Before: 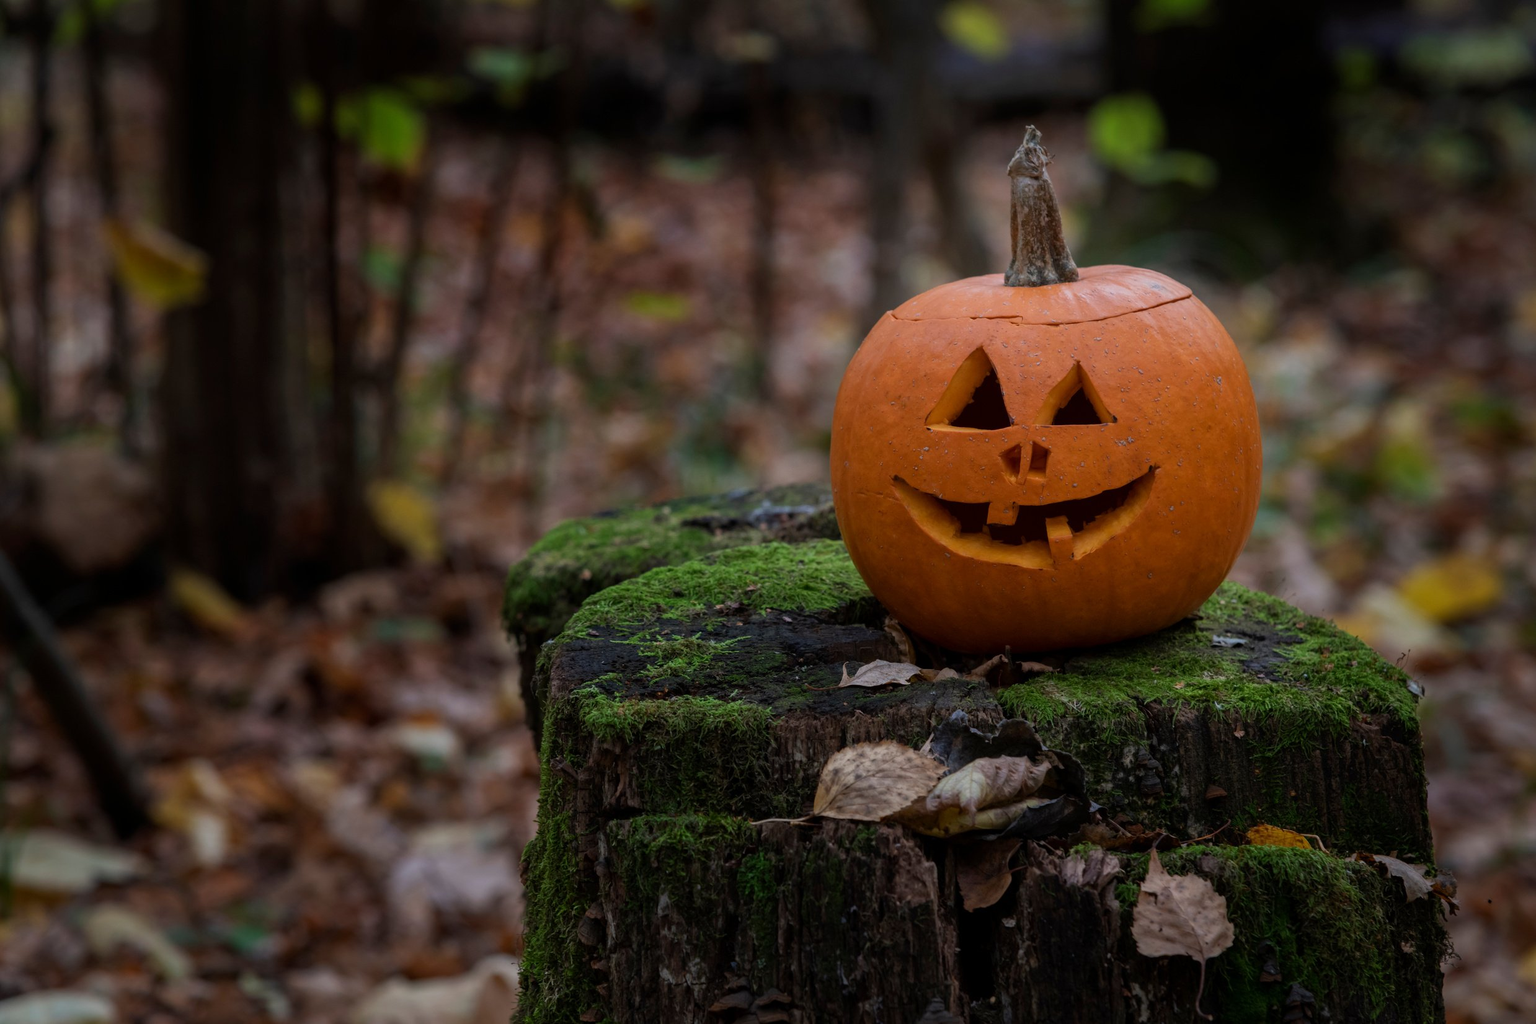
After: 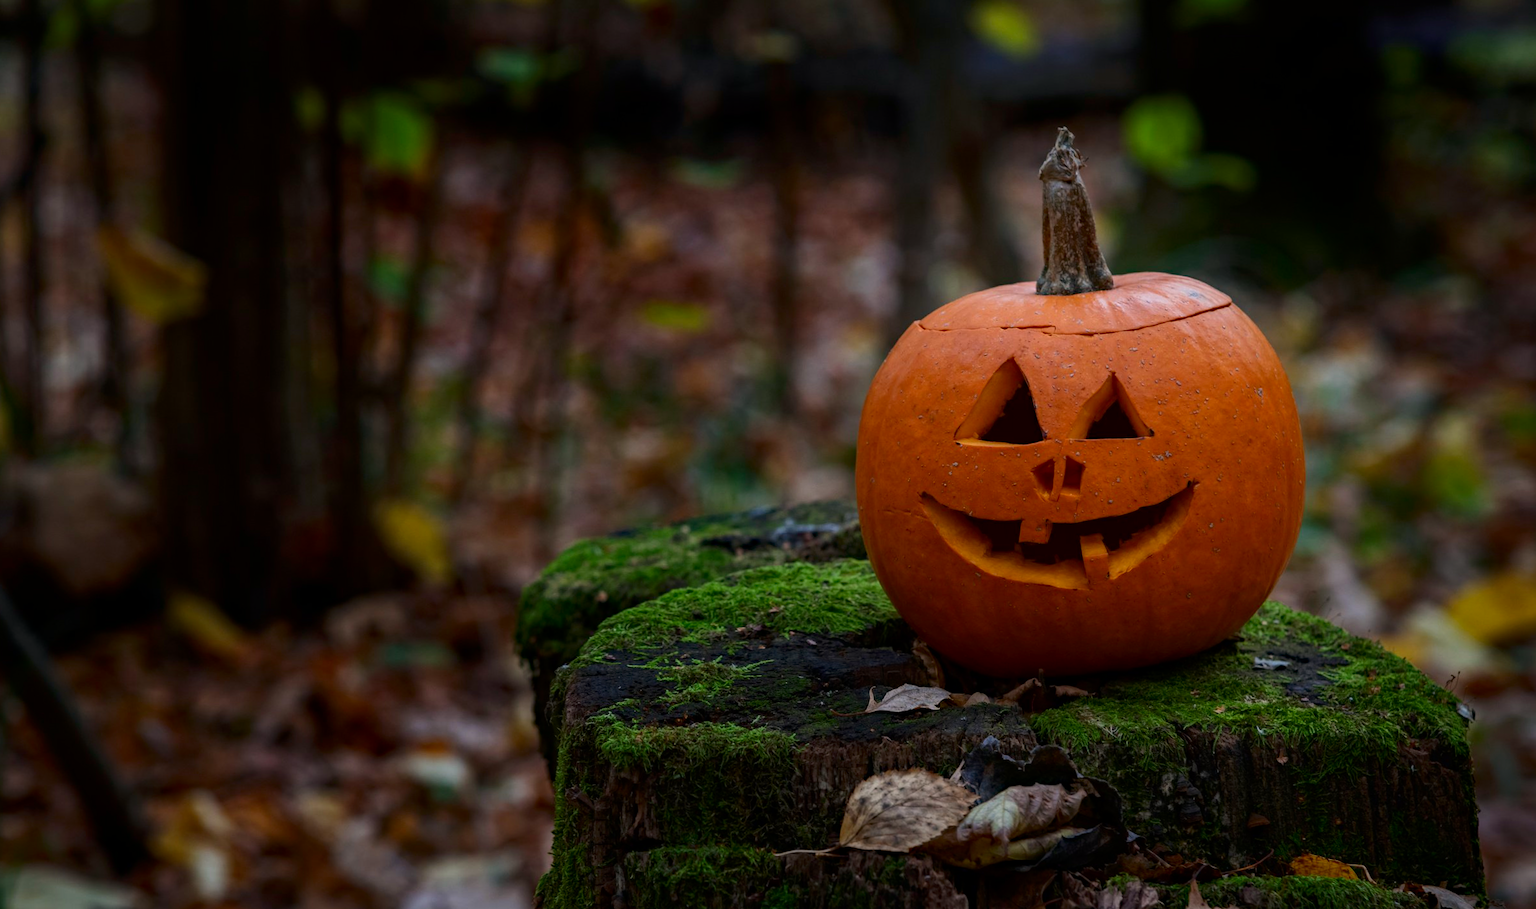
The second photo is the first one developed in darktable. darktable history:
contrast brightness saturation: contrast 0.13, brightness -0.05, saturation 0.16
haze removal: compatibility mode true, adaptive false
crop and rotate: angle 0.2°, left 0.275%, right 3.127%, bottom 14.18%
